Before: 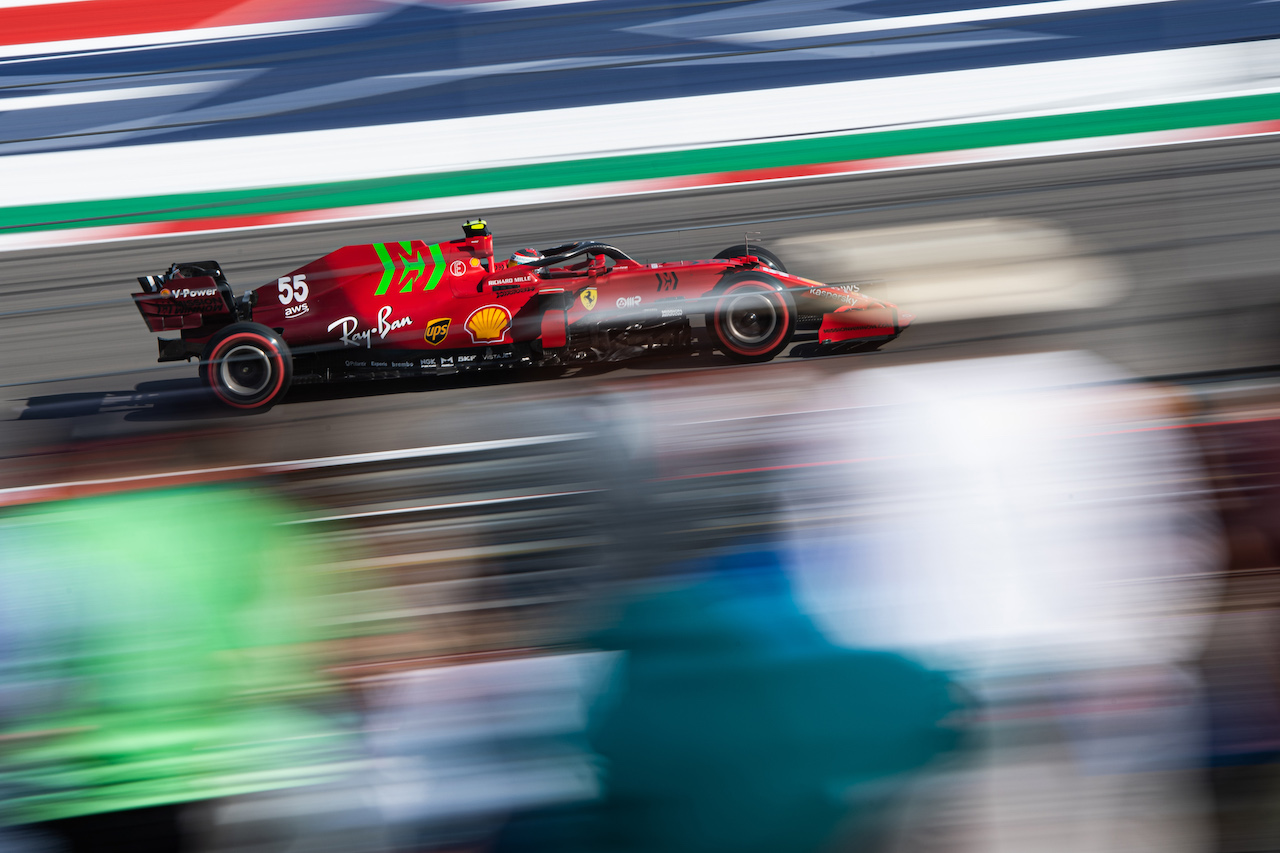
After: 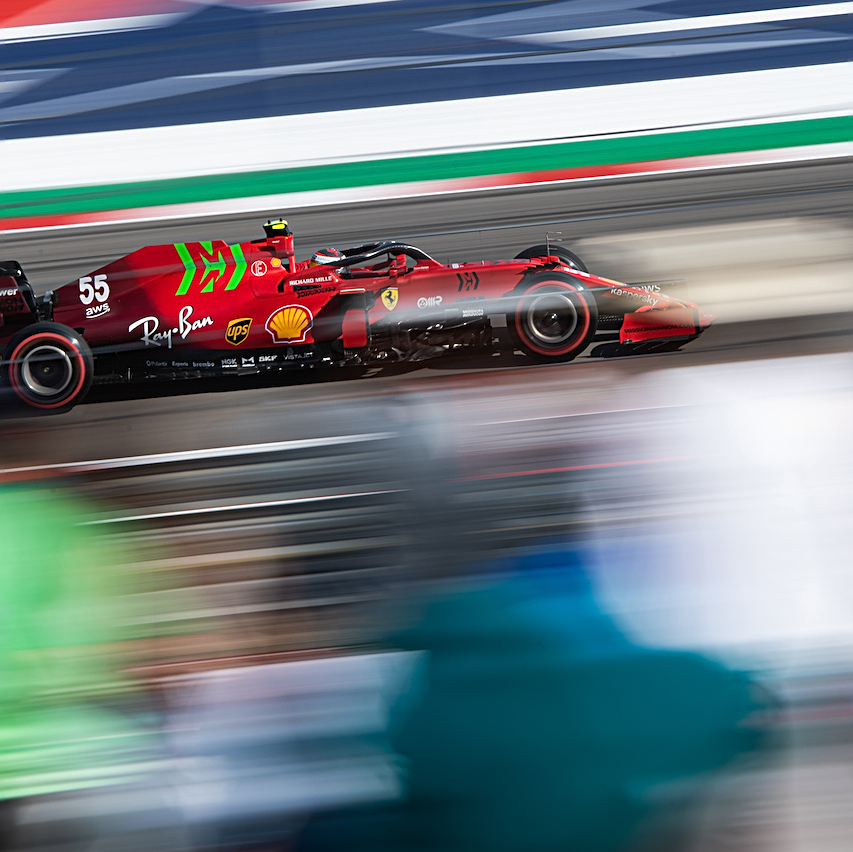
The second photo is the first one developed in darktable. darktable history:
crop and rotate: left 15.585%, right 17.766%
tone equalizer: edges refinement/feathering 500, mask exposure compensation -1.57 EV, preserve details no
sharpen: radius 1.943
